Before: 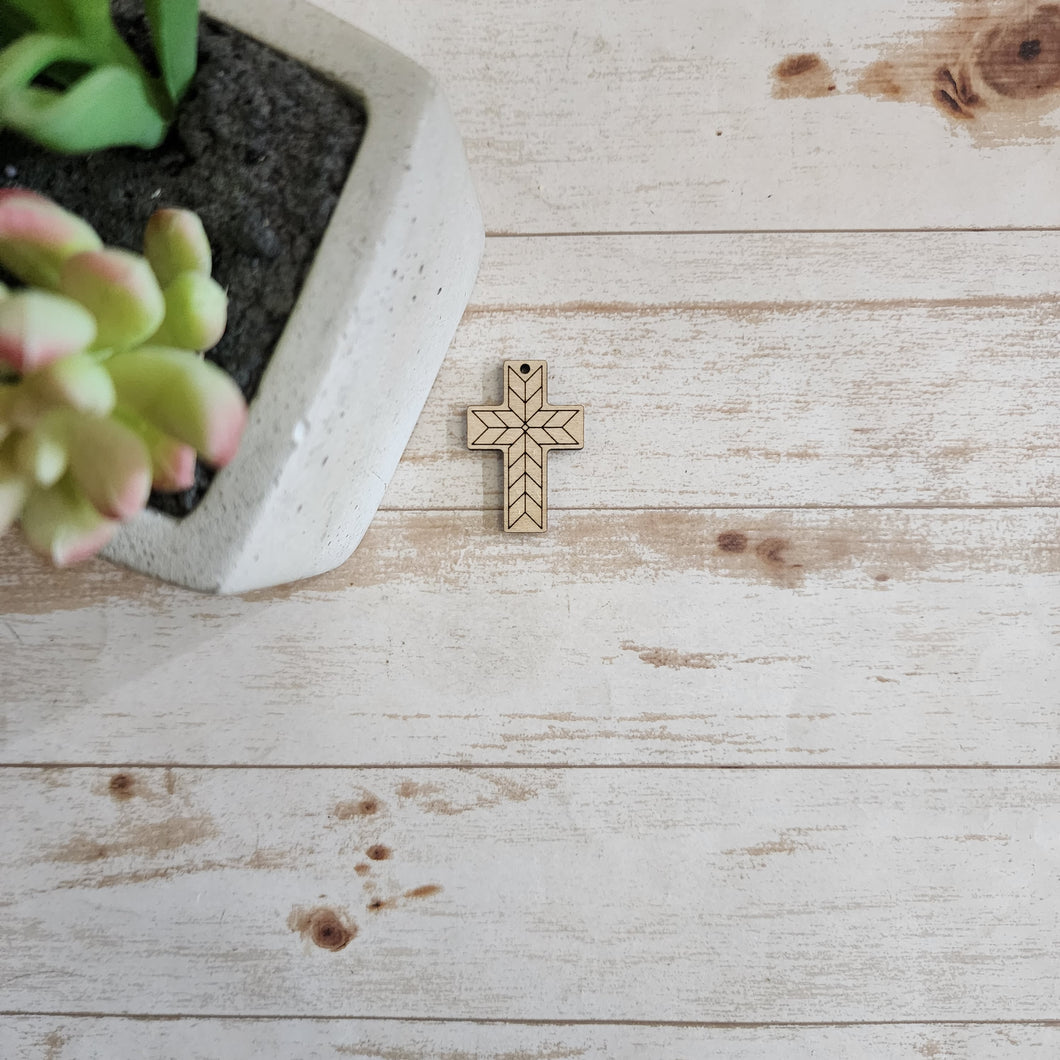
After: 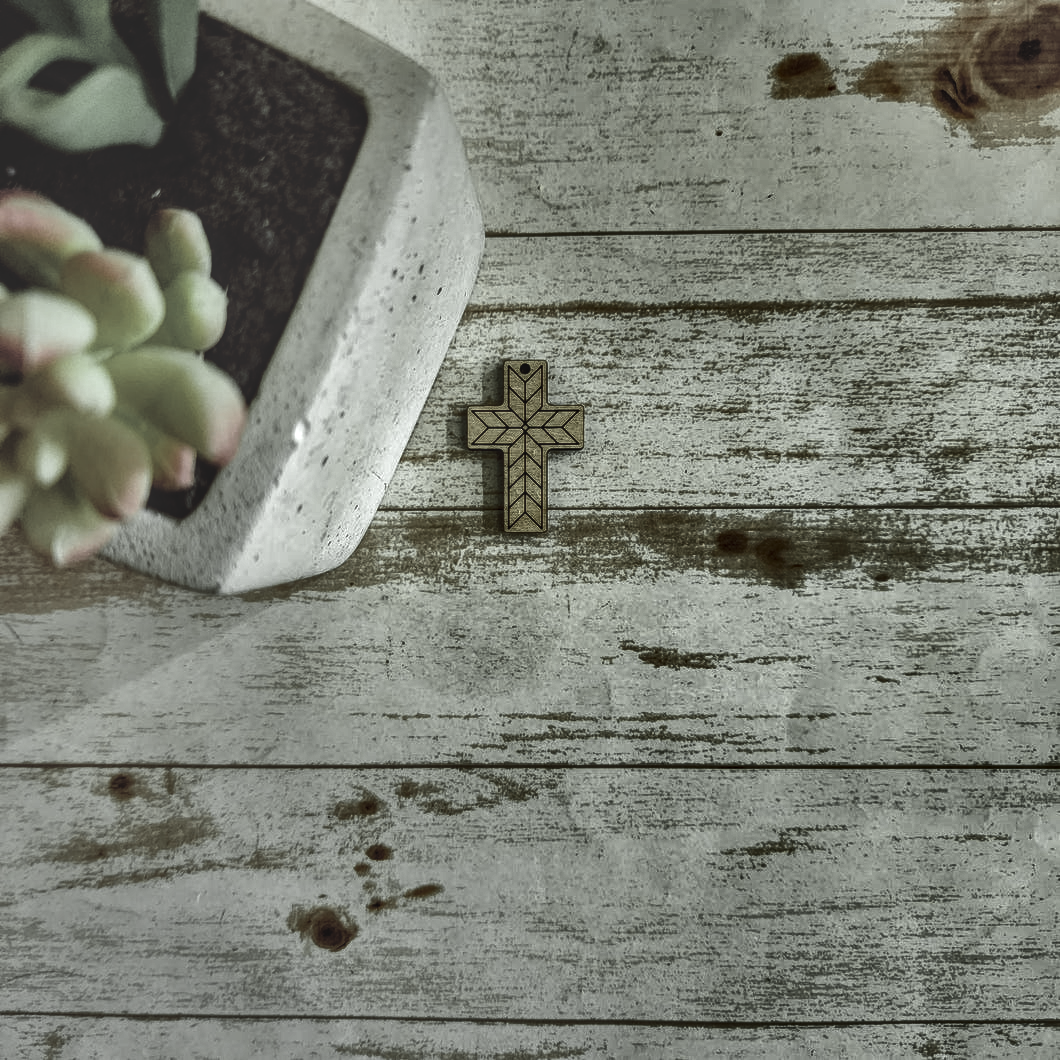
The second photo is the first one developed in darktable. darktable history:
basic adjustments: black level correction 0.012, exposure 0.29 EV, middle gray 17.31%, brightness -0.01, saturation 0.33, vibrance -0.21
local contrast: highlights 61%, detail 143%, midtone range 0.428
color zones: curves: ch0 [(0, 0.613) (0.01, 0.613) (0.245, 0.448) (0.498, 0.529) (0.642, 0.665) (0.879, 0.777) (0.99, 0.613)]; ch1 [(0, 0.035) (0.121, 0.189) (0.259, 0.197) (0.415, 0.061) (0.589, 0.022) (0.732, 0.022) (0.857, 0.026) (0.991, 0.053)]
rgb curve: curves: ch0 [(0, 0.186) (0.314, 0.284) (0.775, 0.708) (1, 1)], compensate middle gray true, preserve colors none
shadows and highlights: shadows 20.91, highlights -82.73, soften with gaussian
white balance: red 1.011, blue 0.982
color balance: lift [1, 1.015, 0.987, 0.985], gamma [1, 0.959, 1.042, 0.958], gain [0.927, 0.938, 1.072, 0.928], contrast 1.5%
